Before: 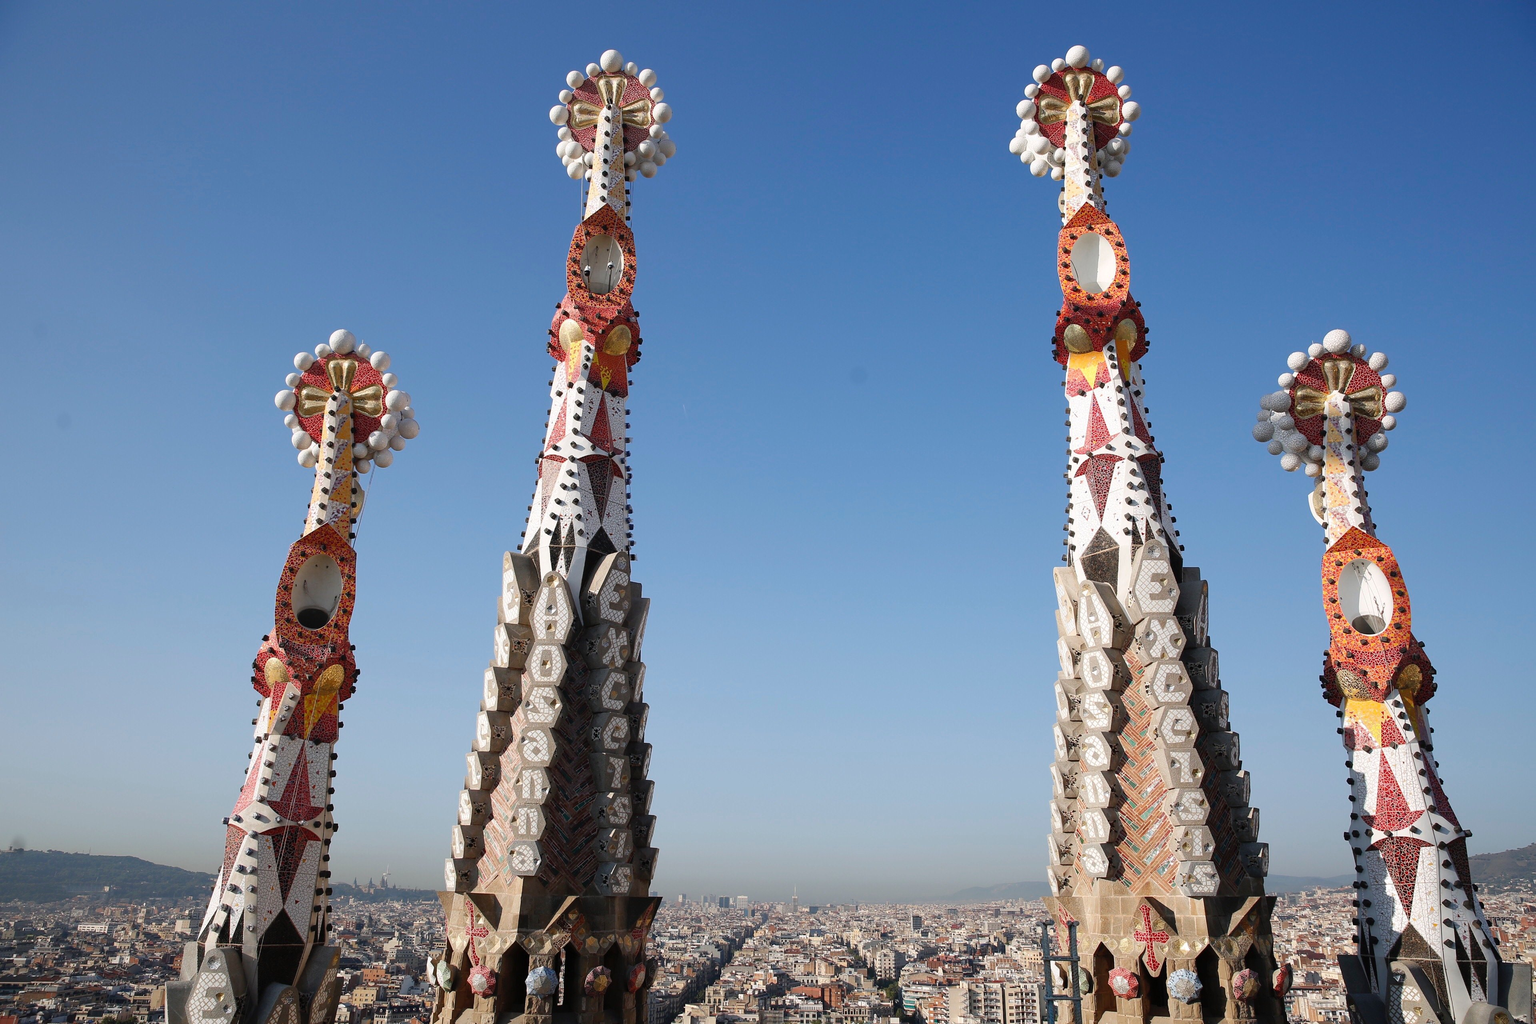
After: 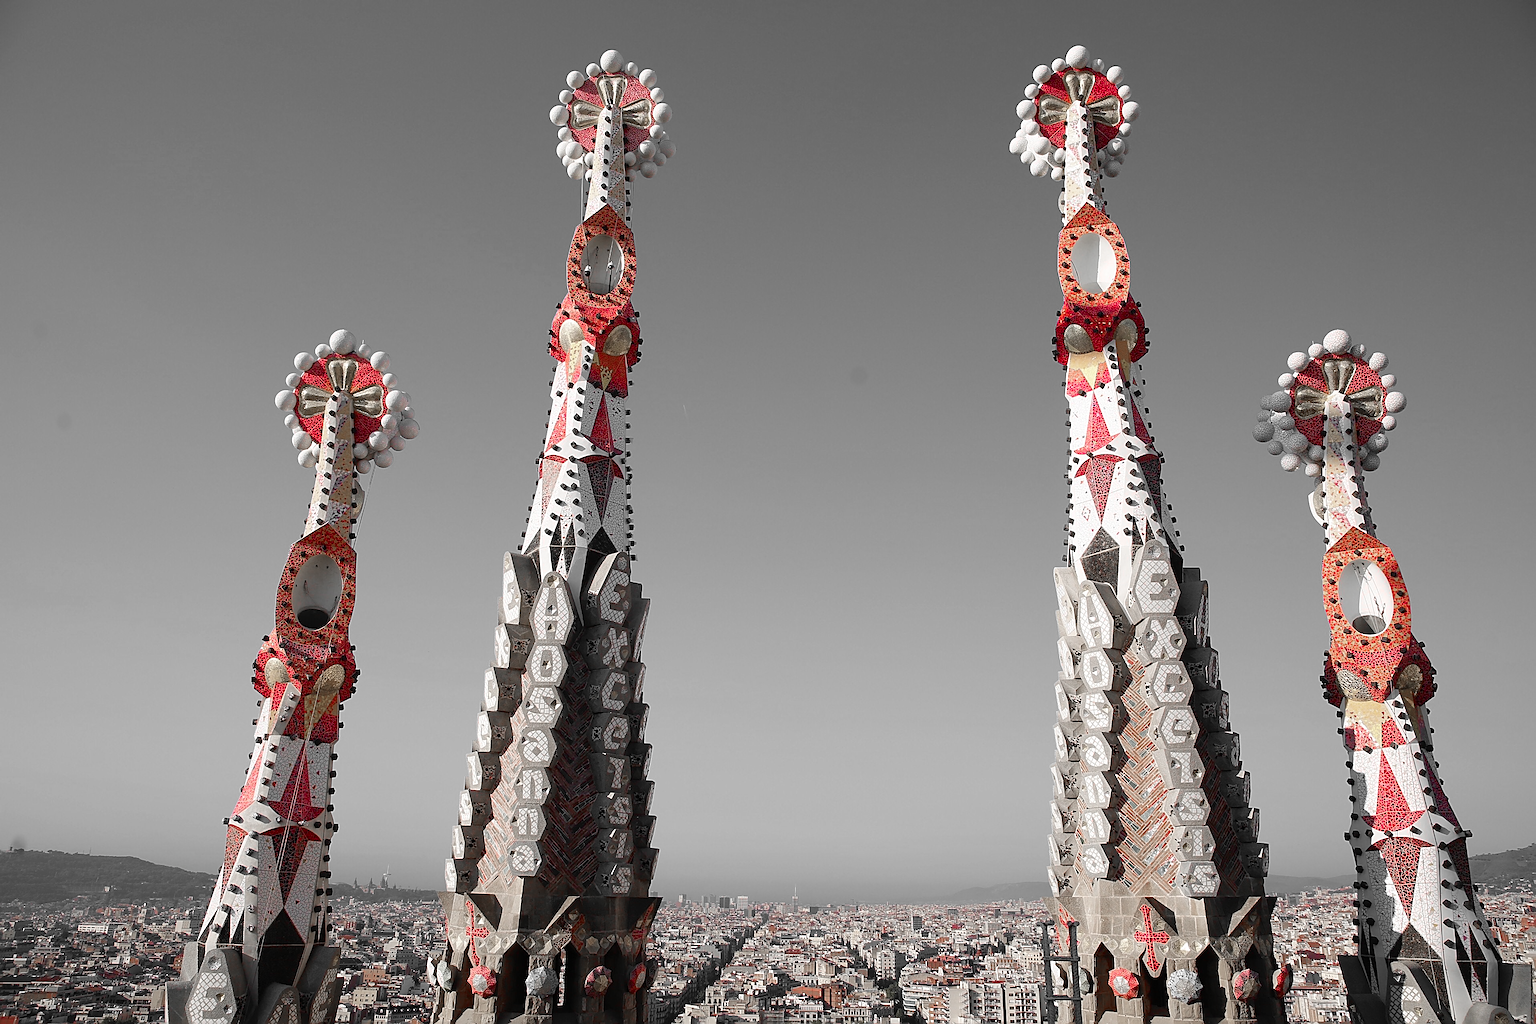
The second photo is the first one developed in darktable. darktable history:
color zones: curves: ch1 [(0, 0.831) (0.08, 0.771) (0.157, 0.268) (0.241, 0.207) (0.562, -0.005) (0.714, -0.013) (0.876, 0.01) (1, 0.831)]
sharpen: radius 2.601, amount 0.693
exposure: compensate highlight preservation false
